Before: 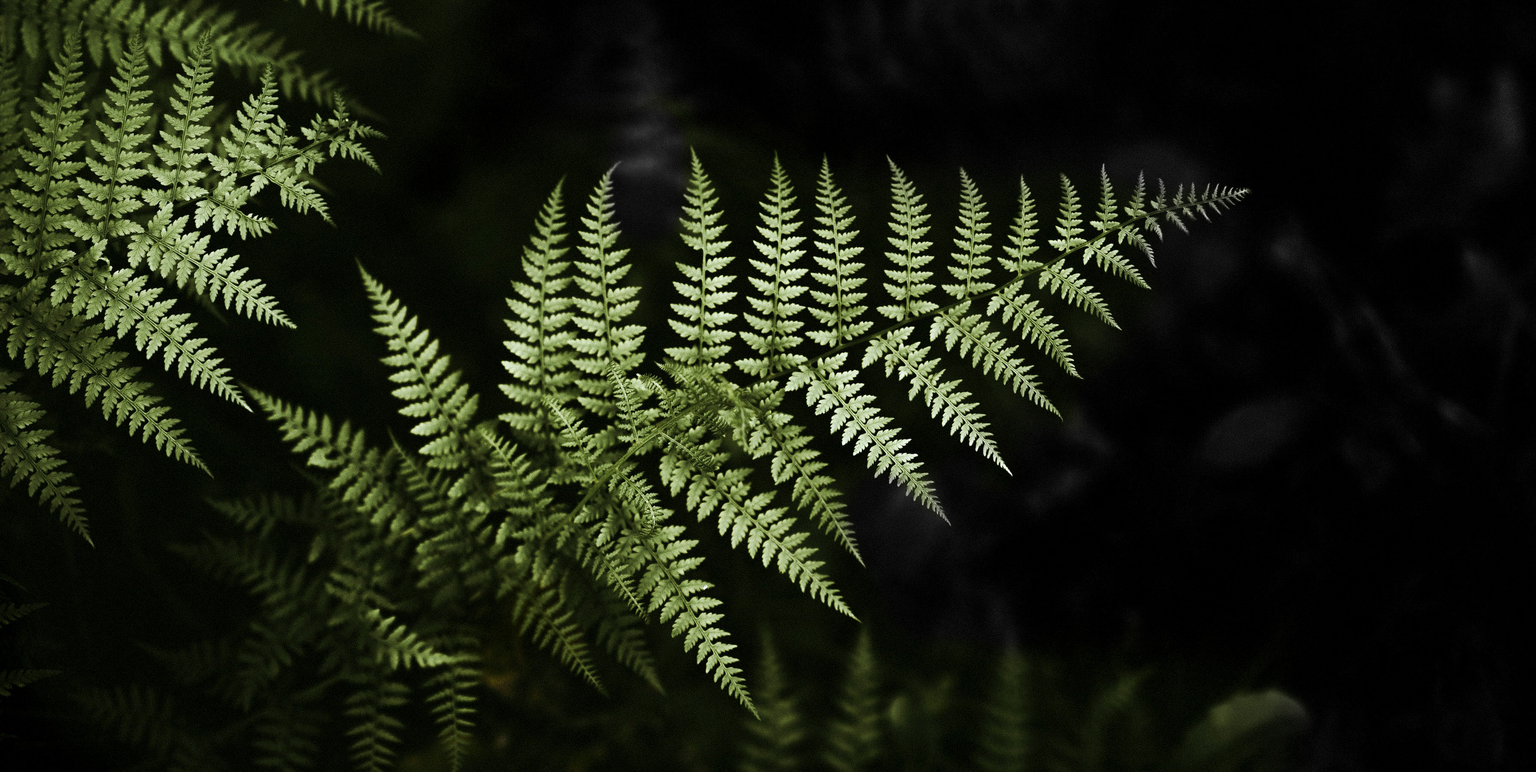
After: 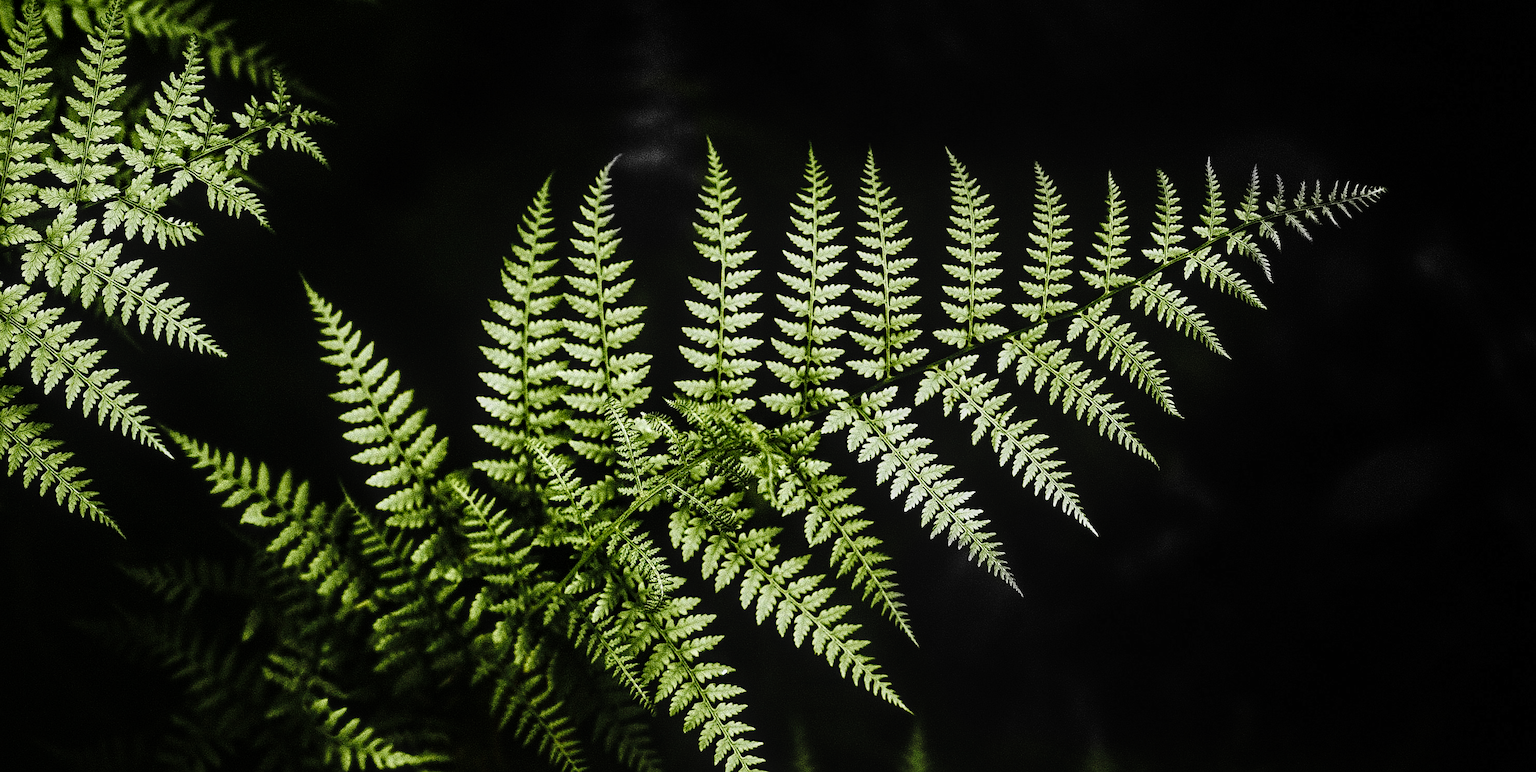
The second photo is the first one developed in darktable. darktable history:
local contrast: detail 130%
crop and rotate: left 7.196%, top 4.574%, right 10.605%, bottom 13.178%
tone curve: curves: ch0 [(0, 0) (0.003, 0.003) (0.011, 0.005) (0.025, 0.008) (0.044, 0.012) (0.069, 0.02) (0.1, 0.031) (0.136, 0.047) (0.177, 0.088) (0.224, 0.141) (0.277, 0.222) (0.335, 0.32) (0.399, 0.422) (0.468, 0.523) (0.543, 0.621) (0.623, 0.715) (0.709, 0.796) (0.801, 0.88) (0.898, 0.962) (1, 1)], preserve colors none
sharpen: on, module defaults
